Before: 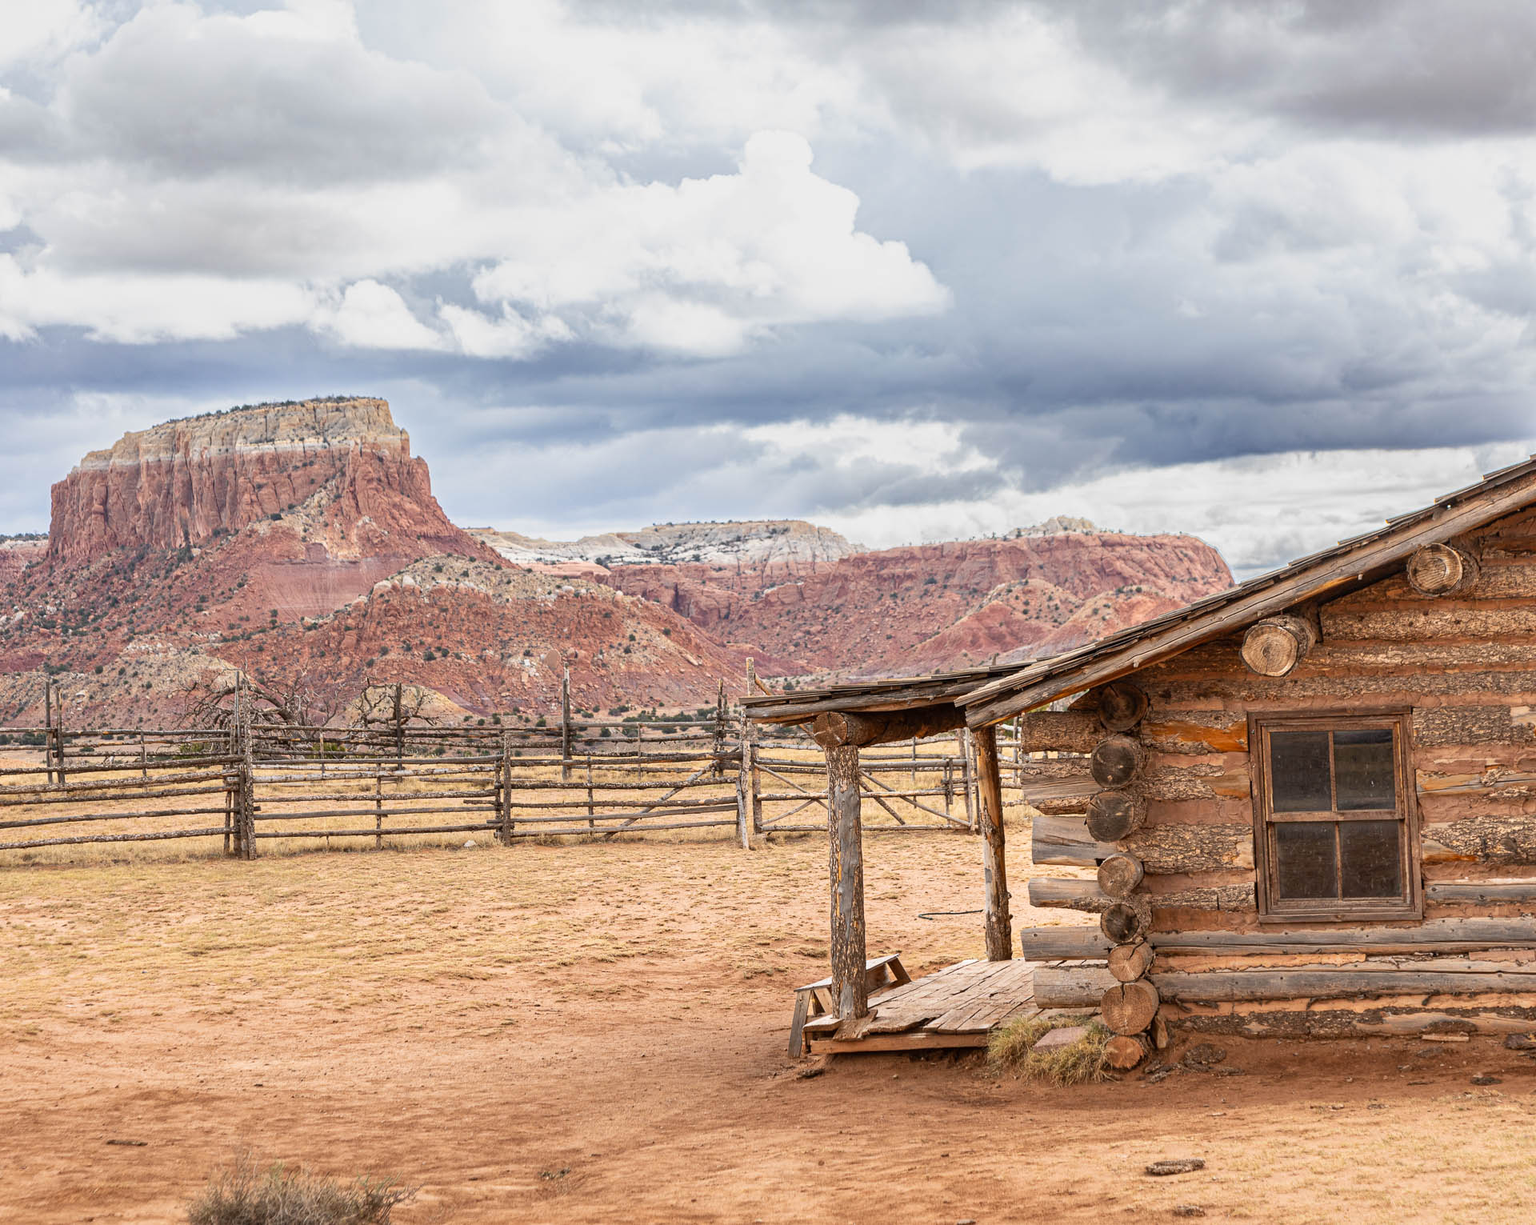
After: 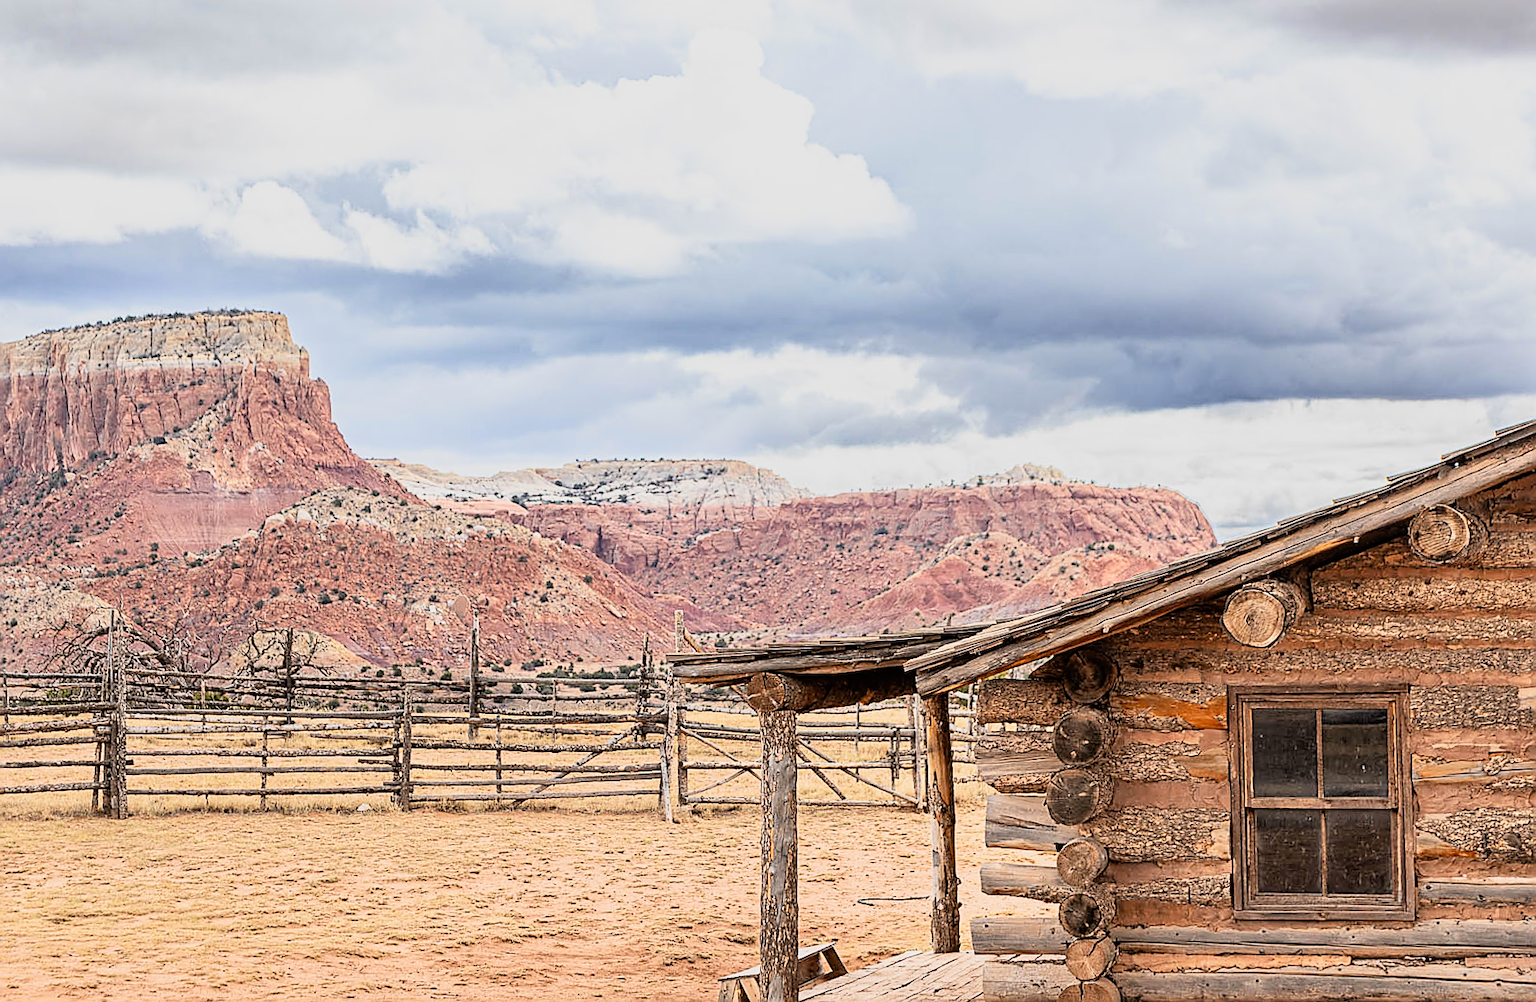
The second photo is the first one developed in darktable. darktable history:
crop: left 8.155%, top 6.611%, bottom 15.385%
filmic rgb: black relative exposure -11.88 EV, white relative exposure 5.43 EV, threshold 3 EV, hardness 4.49, latitude 50%, contrast 1.14, color science v5 (2021), contrast in shadows safe, contrast in highlights safe, enable highlight reconstruction true
exposure: exposure 0.376 EV, compensate highlight preservation false
rotate and perspective: rotation 1.57°, crop left 0.018, crop right 0.982, crop top 0.039, crop bottom 0.961
sharpen: radius 1.4, amount 1.25, threshold 0.7
